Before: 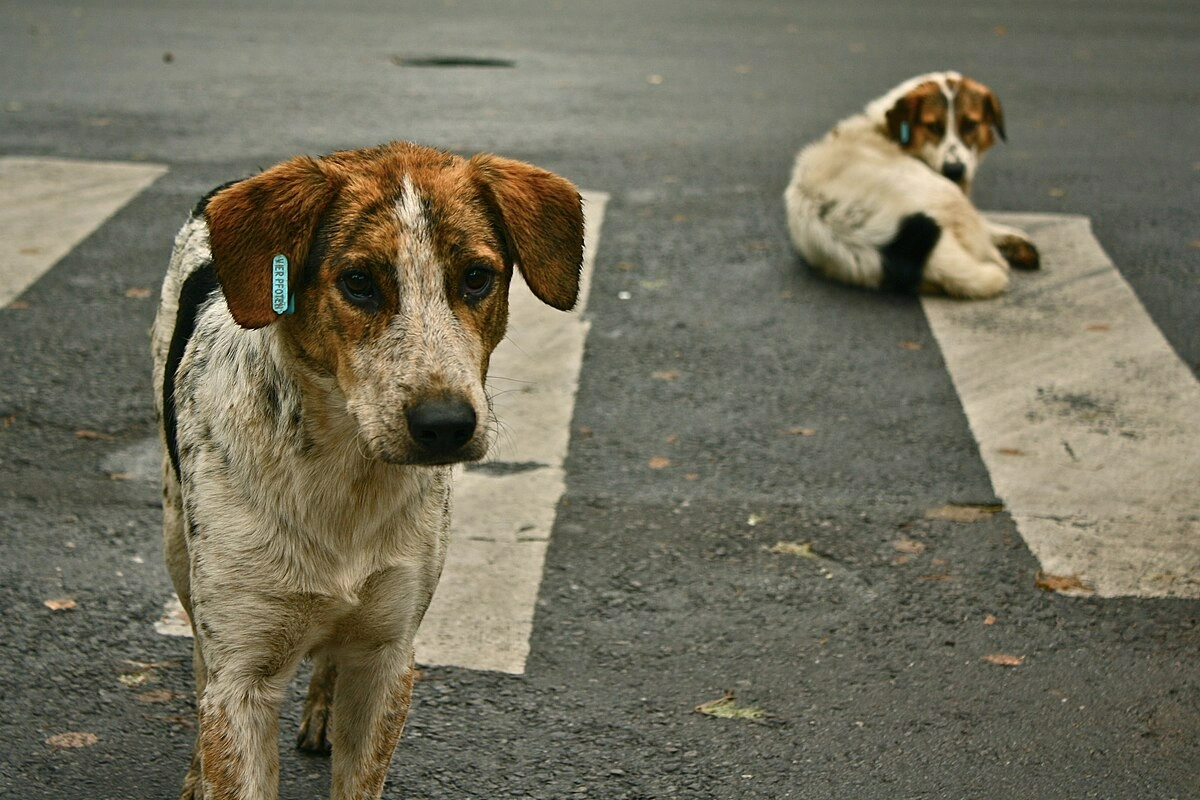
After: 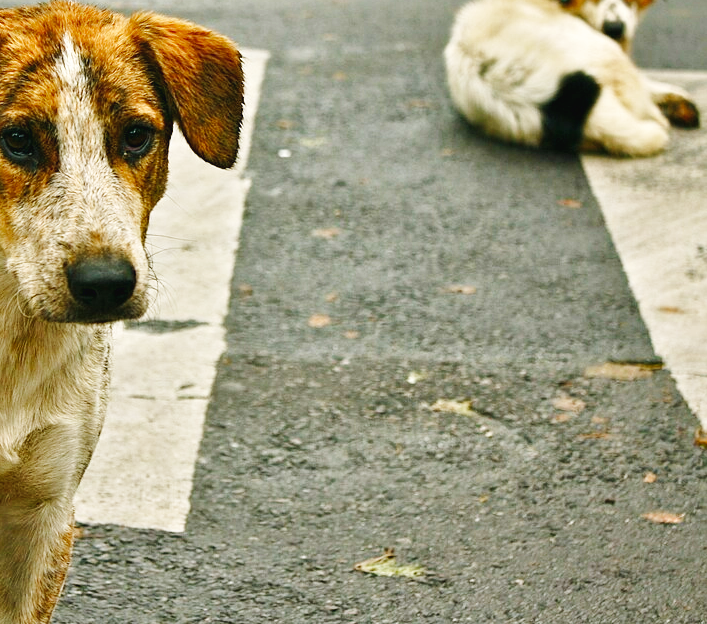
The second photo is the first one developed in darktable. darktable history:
crop and rotate: left 28.373%, top 17.844%, right 12.686%, bottom 4.07%
shadows and highlights: on, module defaults
base curve: curves: ch0 [(0, 0.003) (0.001, 0.002) (0.006, 0.004) (0.02, 0.022) (0.048, 0.086) (0.094, 0.234) (0.162, 0.431) (0.258, 0.629) (0.385, 0.8) (0.548, 0.918) (0.751, 0.988) (1, 1)], preserve colors none
